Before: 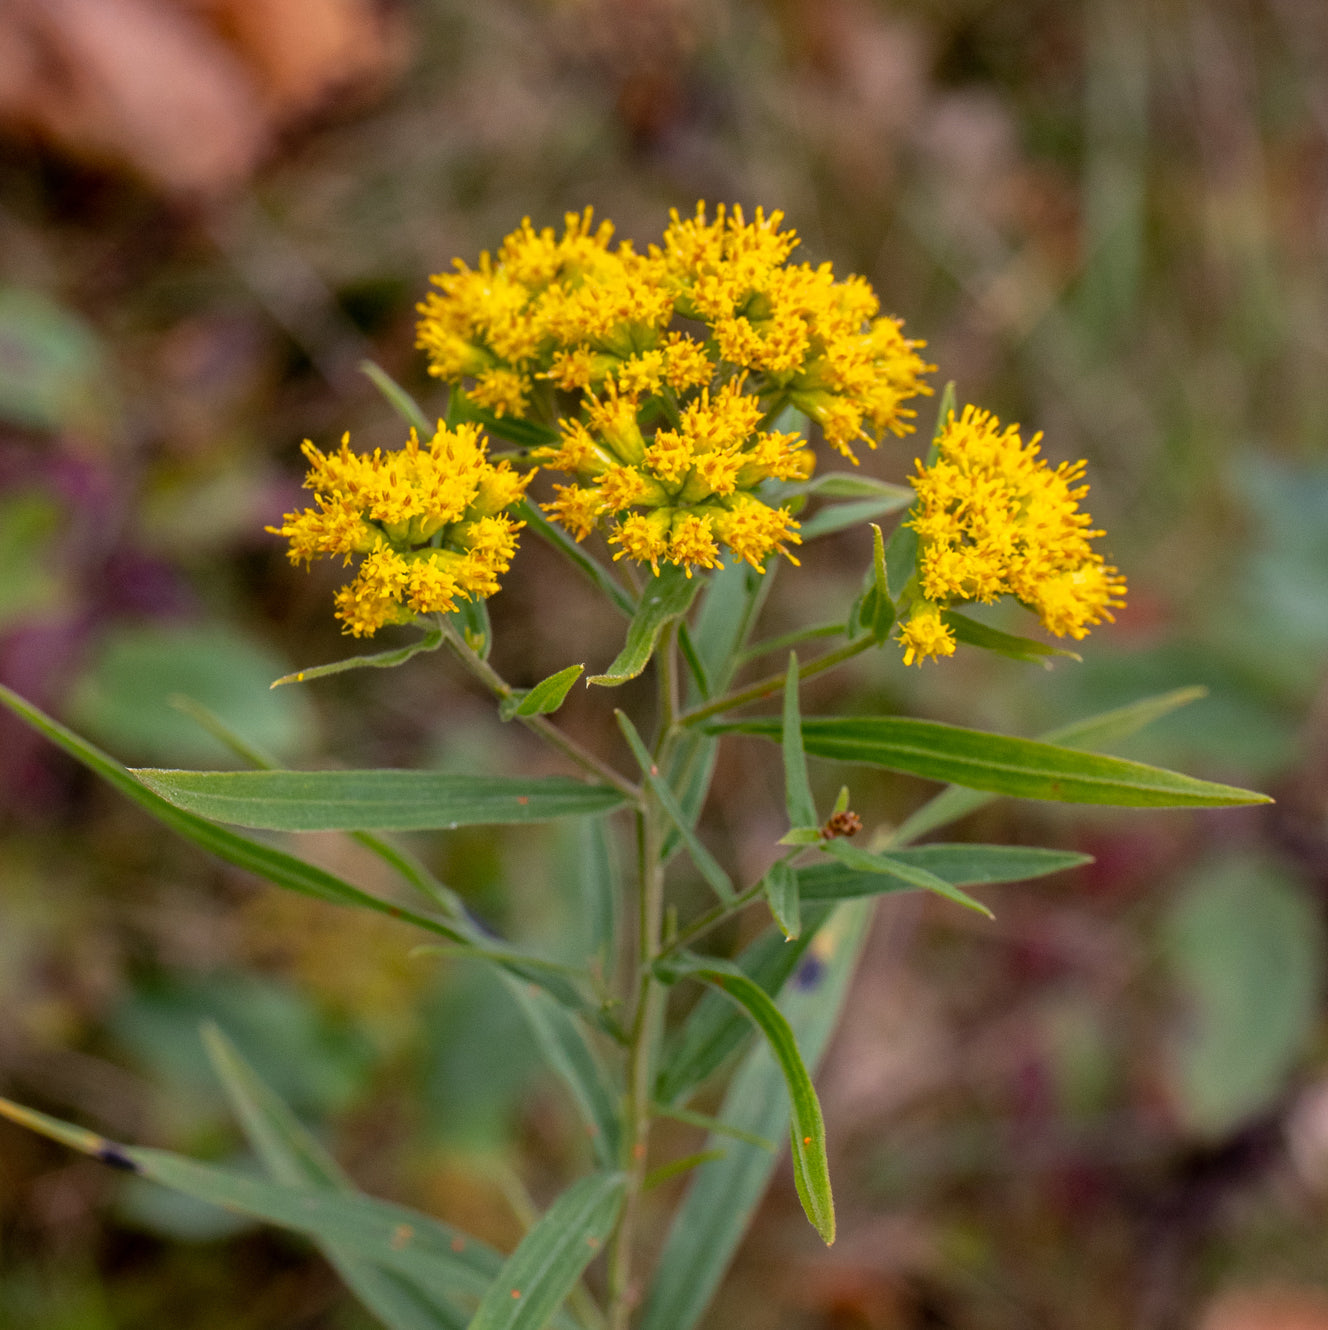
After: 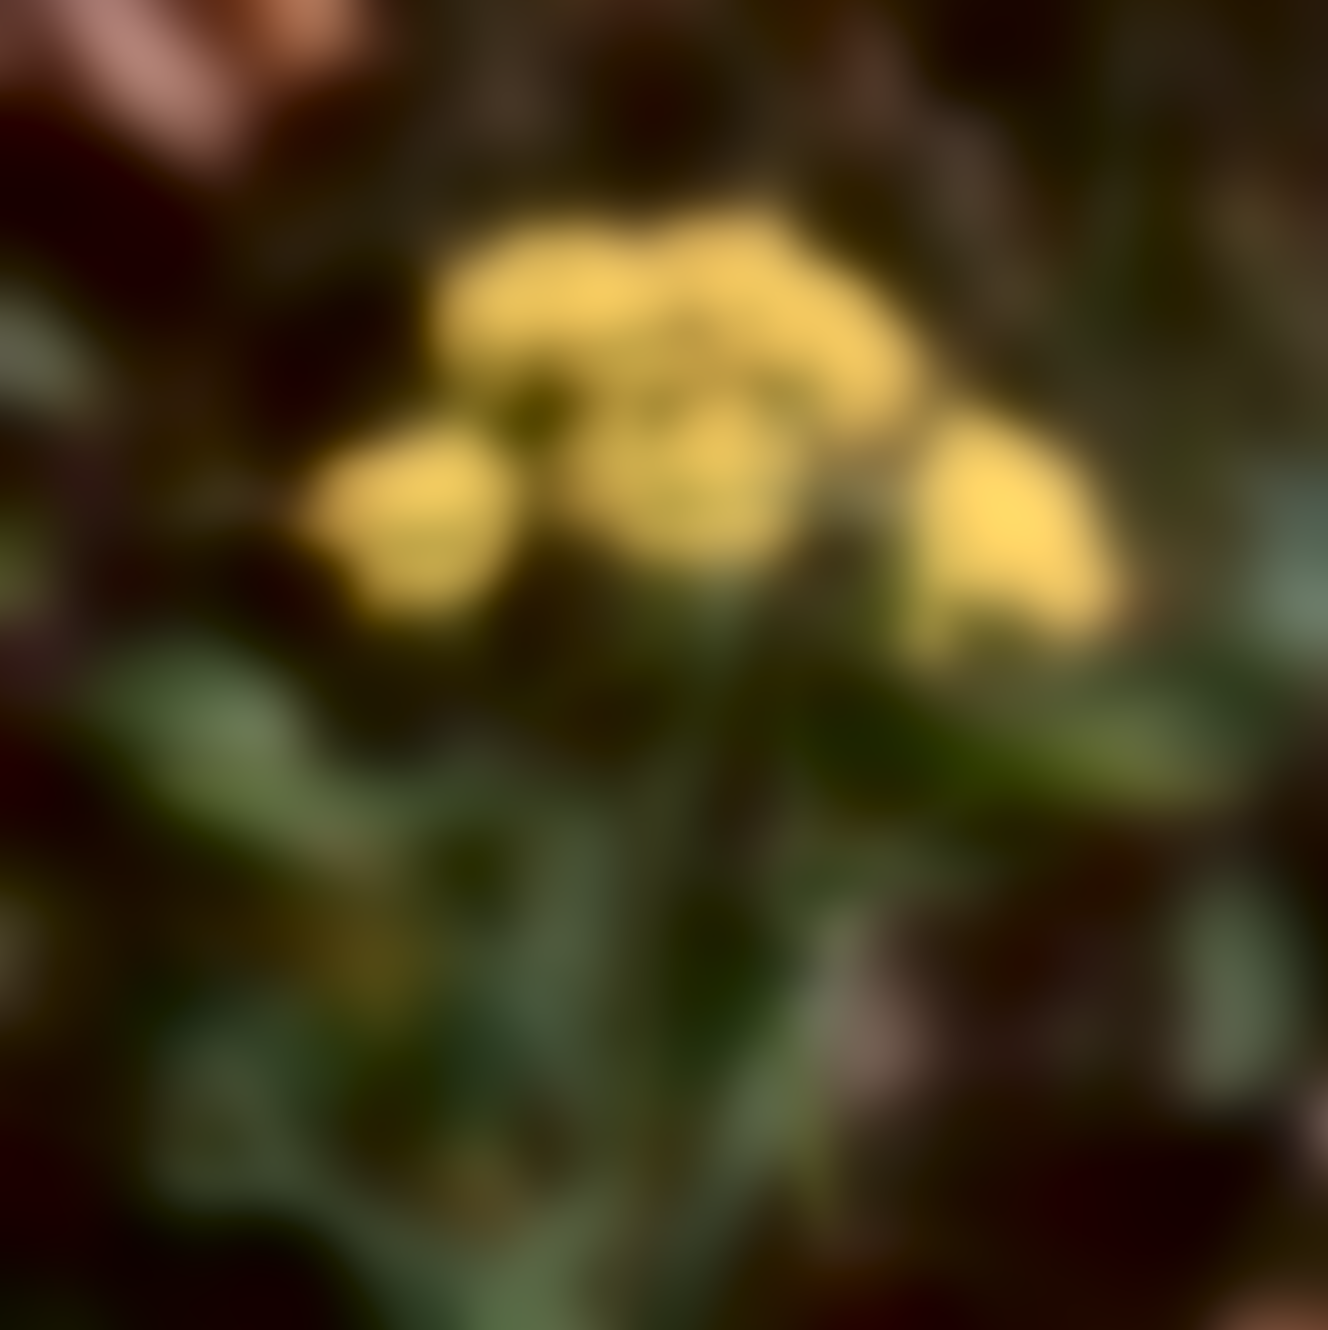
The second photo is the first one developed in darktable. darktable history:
lowpass: radius 31.92, contrast 1.72, brightness -0.98, saturation 0.94
exposure: black level correction 0, exposure 0.5 EV, compensate highlight preservation false
contrast brightness saturation: contrast 0.06, brightness -0.01, saturation -0.23
contrast equalizer: y [[0.5, 0.488, 0.462, 0.461, 0.491, 0.5], [0.5 ×6], [0.5 ×6], [0 ×6], [0 ×6]]
